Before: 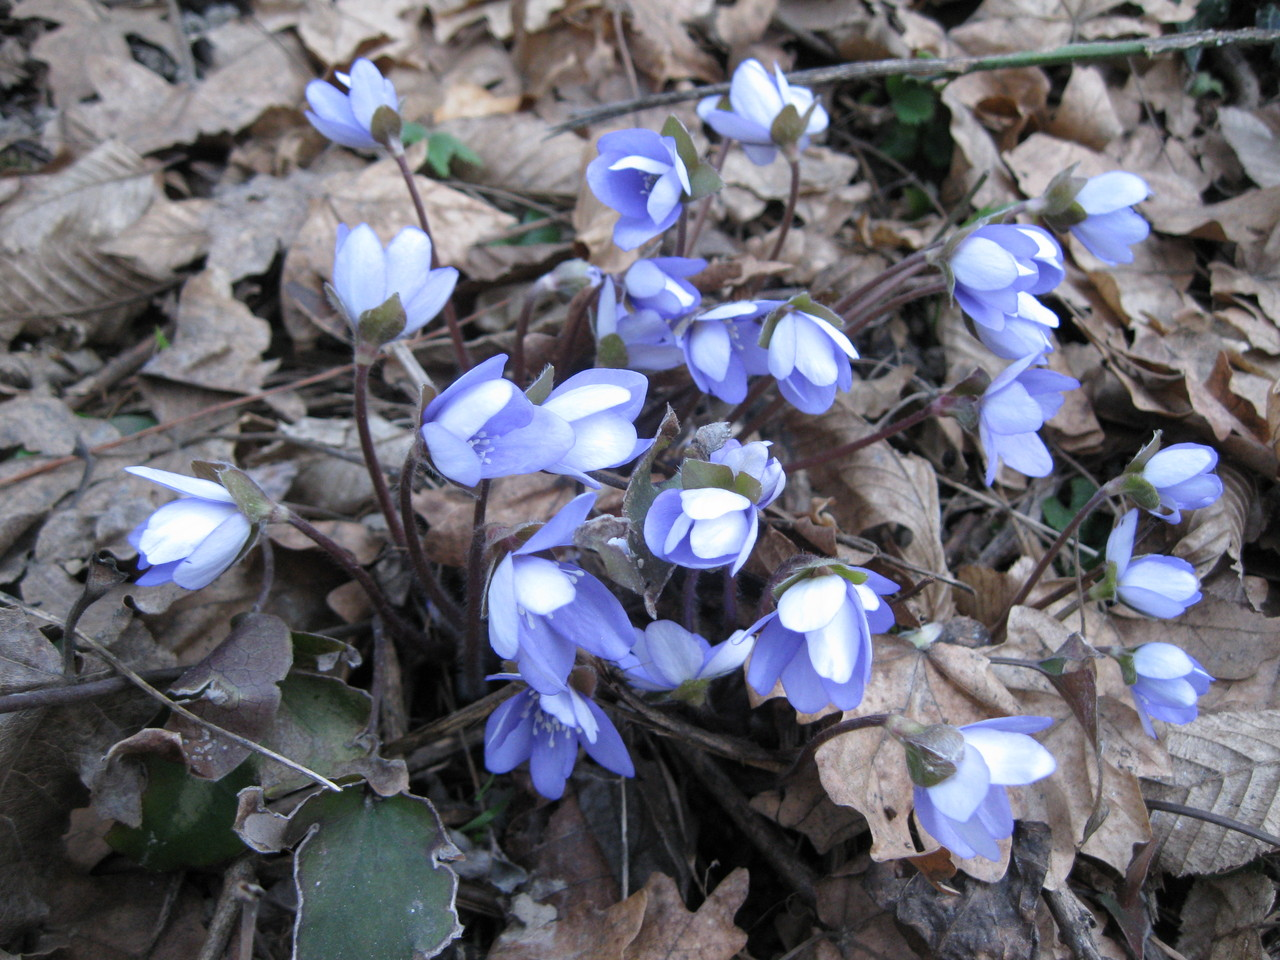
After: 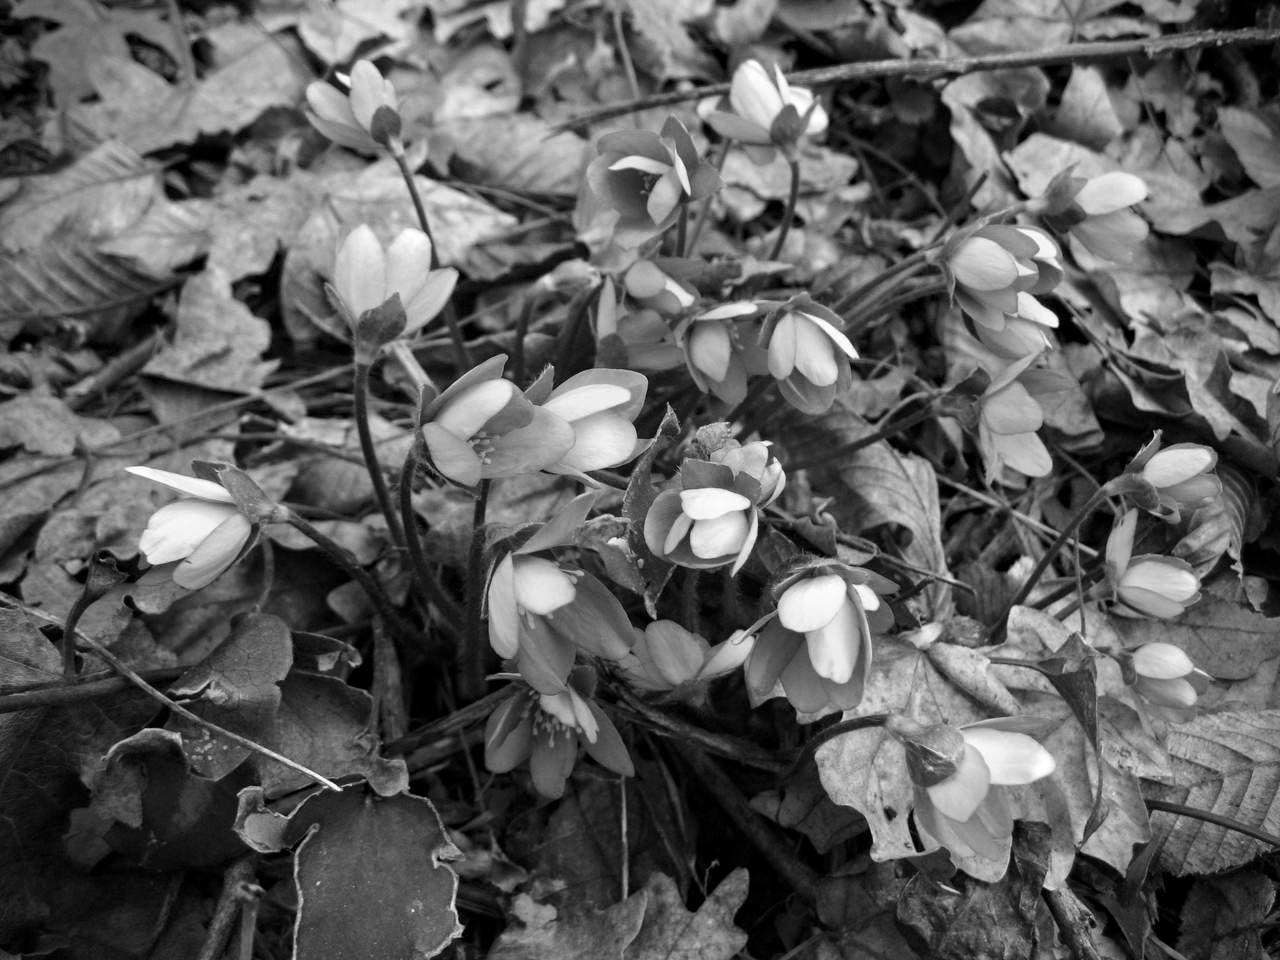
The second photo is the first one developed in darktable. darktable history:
monochrome: a 26.22, b 42.67, size 0.8
color balance rgb: perceptual saturation grading › global saturation 35%, perceptual saturation grading › highlights -25%, perceptual saturation grading › shadows 25%, global vibrance 10%
vignetting: fall-off start 88.03%, fall-off radius 24.9%
contrast equalizer: y [[0.5, 0.501, 0.532, 0.538, 0.54, 0.541], [0.5 ×6], [0.5 ×6], [0 ×6], [0 ×6]]
tone equalizer: -8 EV -0.417 EV, -7 EV -0.389 EV, -6 EV -0.333 EV, -5 EV -0.222 EV, -3 EV 0.222 EV, -2 EV 0.333 EV, -1 EV 0.389 EV, +0 EV 0.417 EV, edges refinement/feathering 500, mask exposure compensation -1.57 EV, preserve details no
